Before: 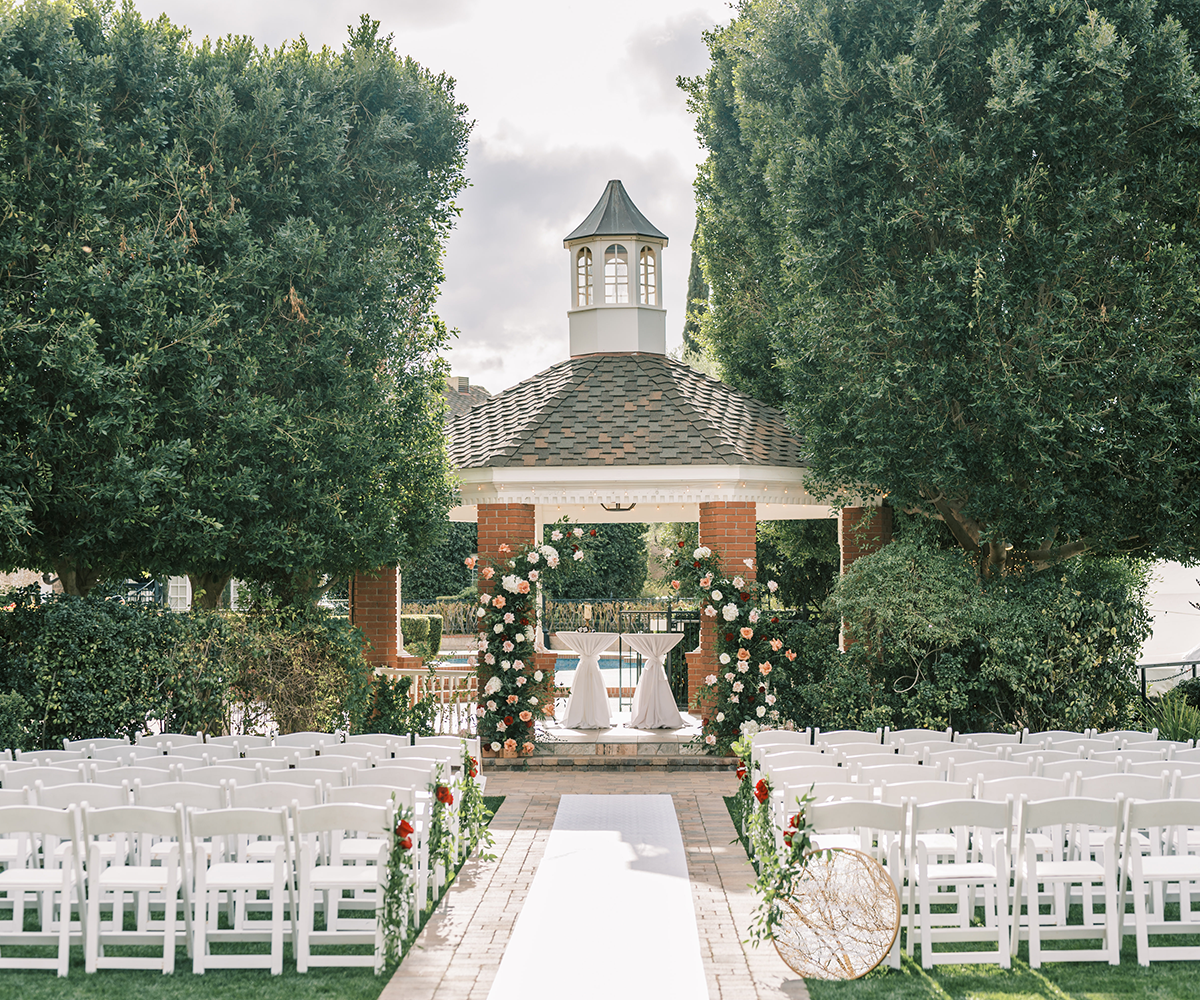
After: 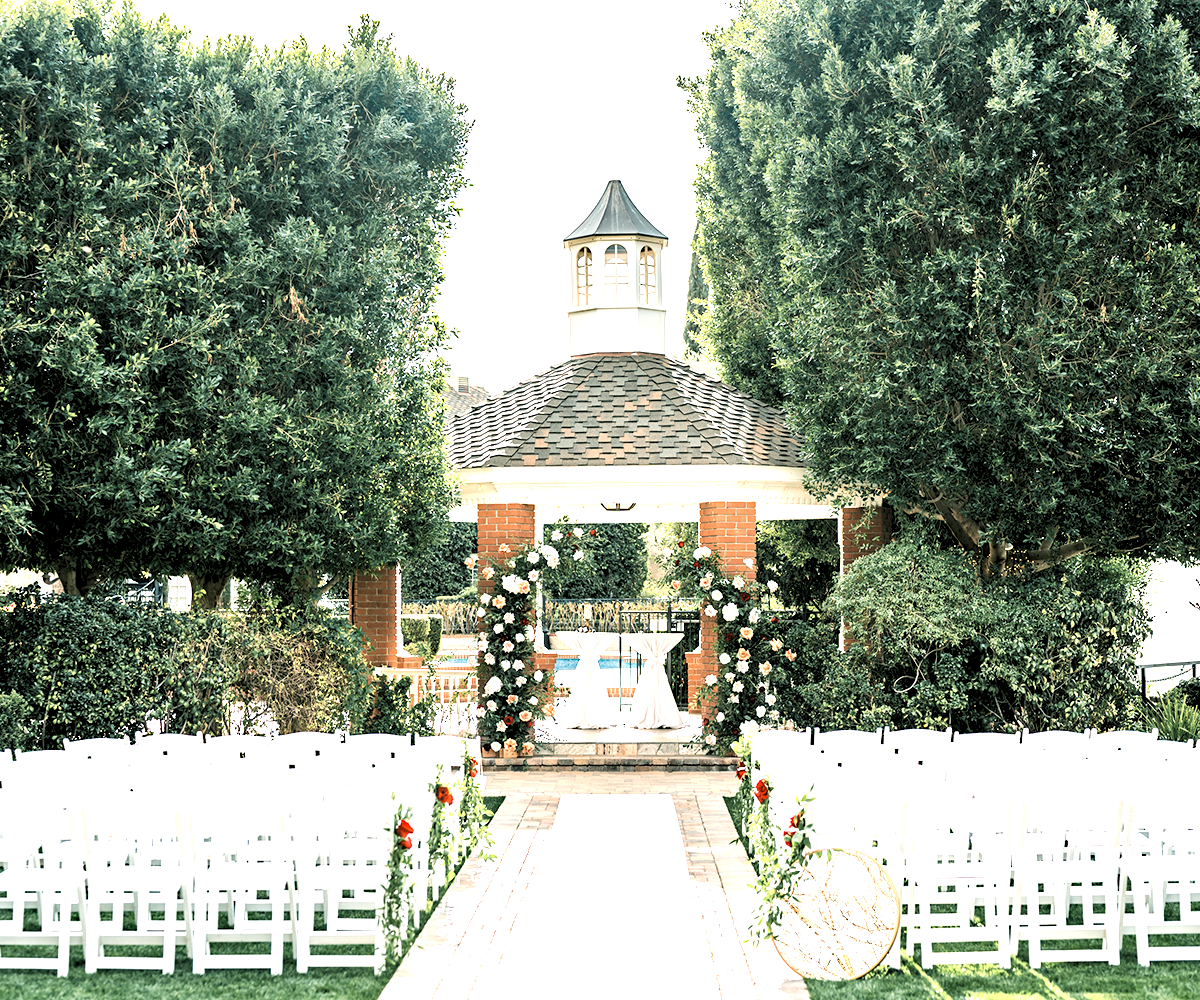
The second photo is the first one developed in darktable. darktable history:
haze removal: compatibility mode true, adaptive false
exposure: exposure 0.496 EV, compensate highlight preservation false
tone equalizer: -8 EV -0.75 EV, -7 EV -0.7 EV, -6 EV -0.6 EV, -5 EV -0.4 EV, -3 EV 0.4 EV, -2 EV 0.6 EV, -1 EV 0.7 EV, +0 EV 0.75 EV, edges refinement/feathering 500, mask exposure compensation -1.57 EV, preserve details no
rgb levels: levels [[0.013, 0.434, 0.89], [0, 0.5, 1], [0, 0.5, 1]]
